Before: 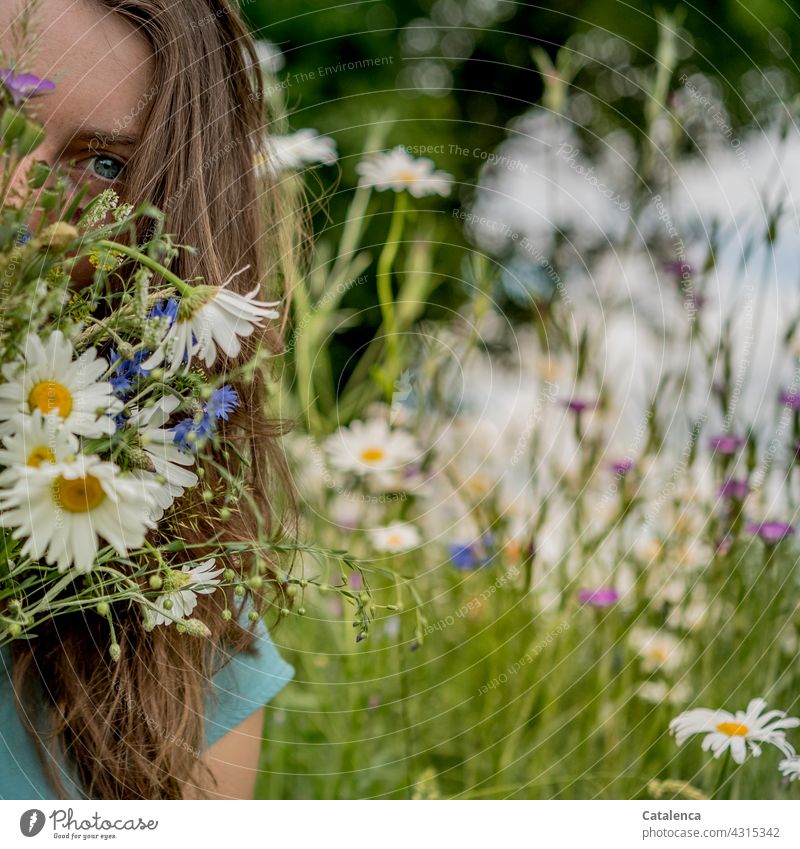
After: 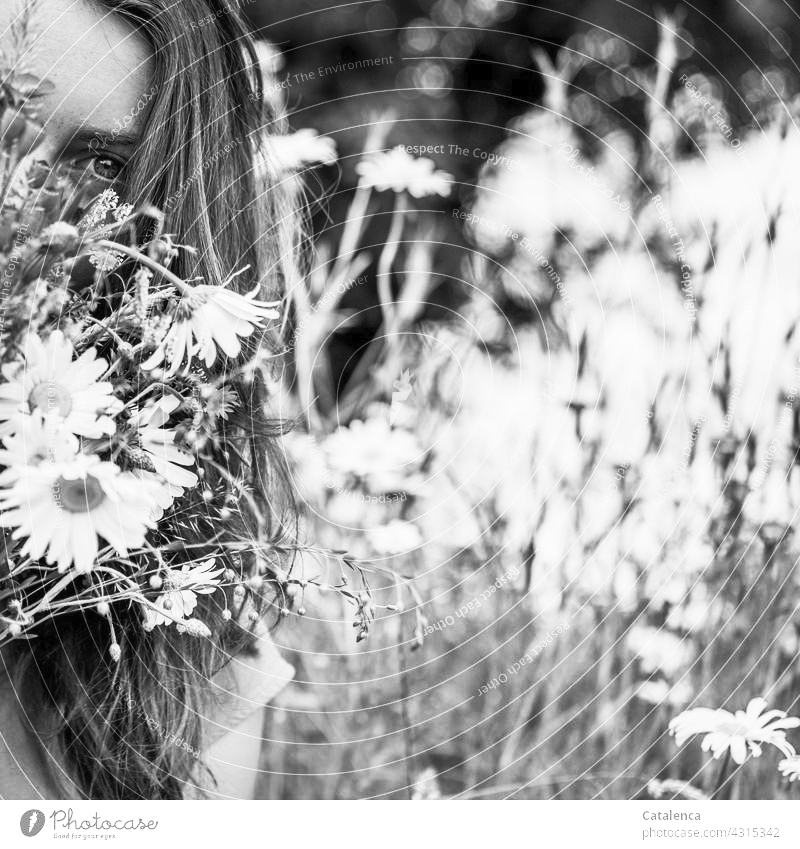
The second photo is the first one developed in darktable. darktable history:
contrast brightness saturation: contrast 0.53, brightness 0.47, saturation -1
tone equalizer: on, module defaults
